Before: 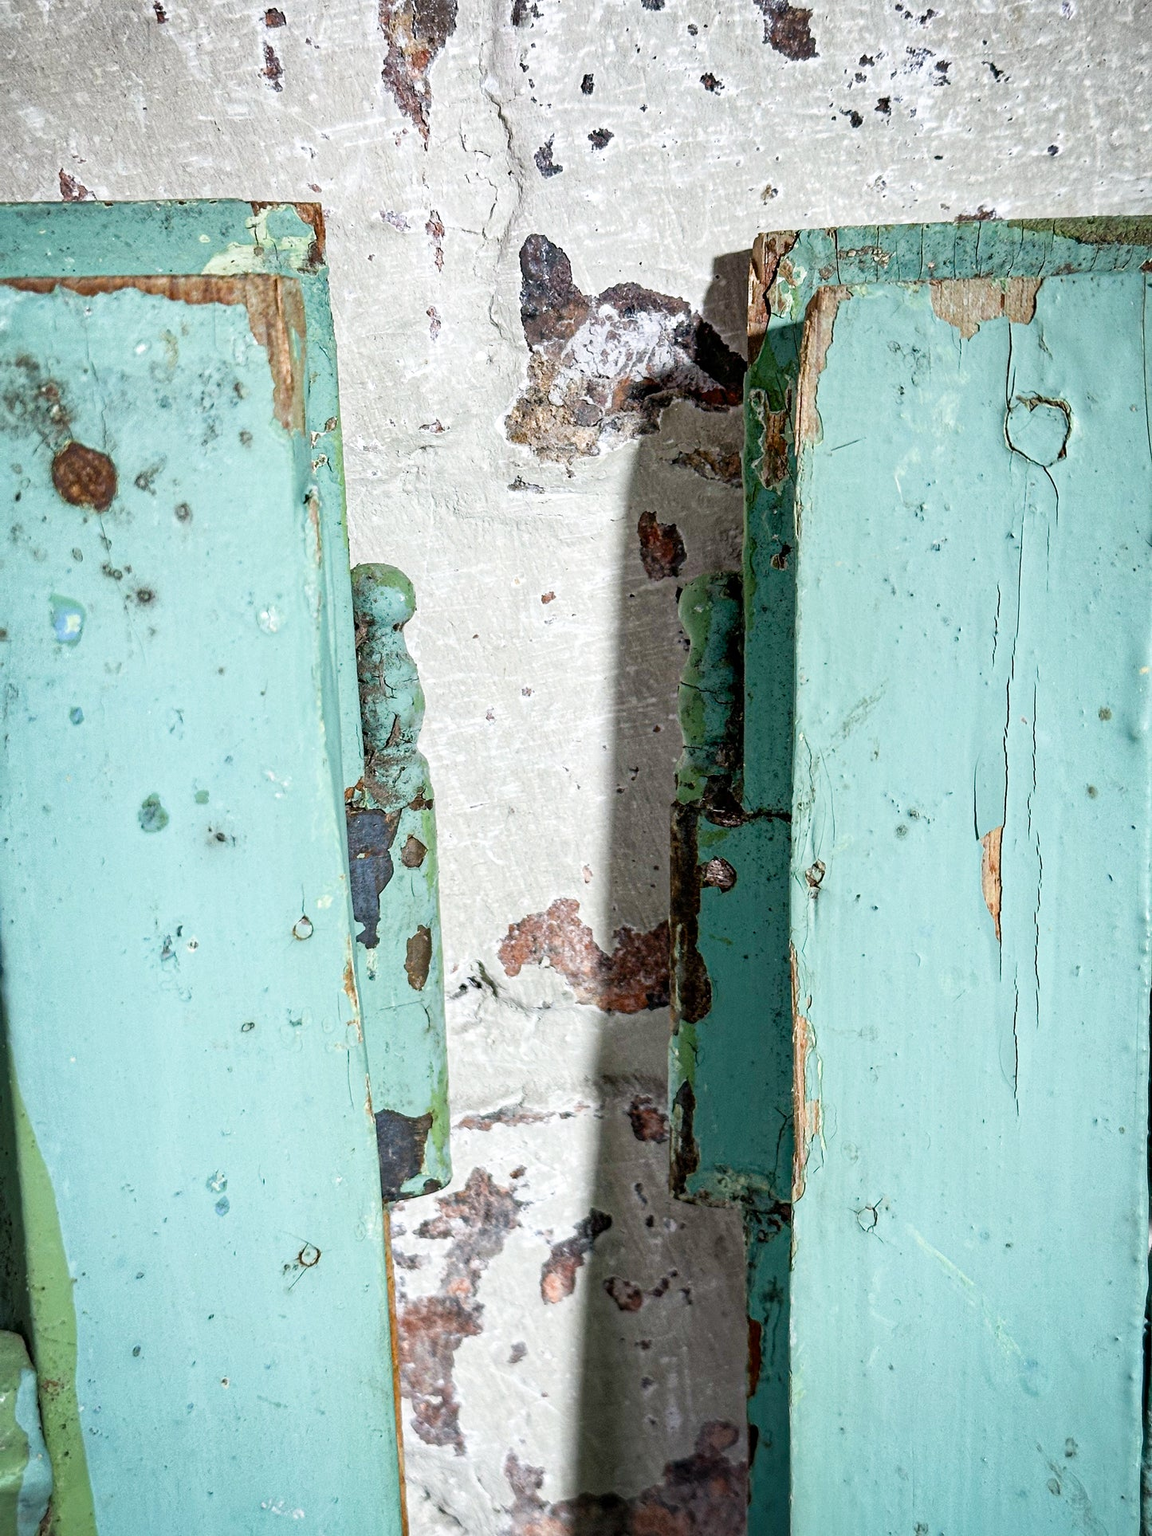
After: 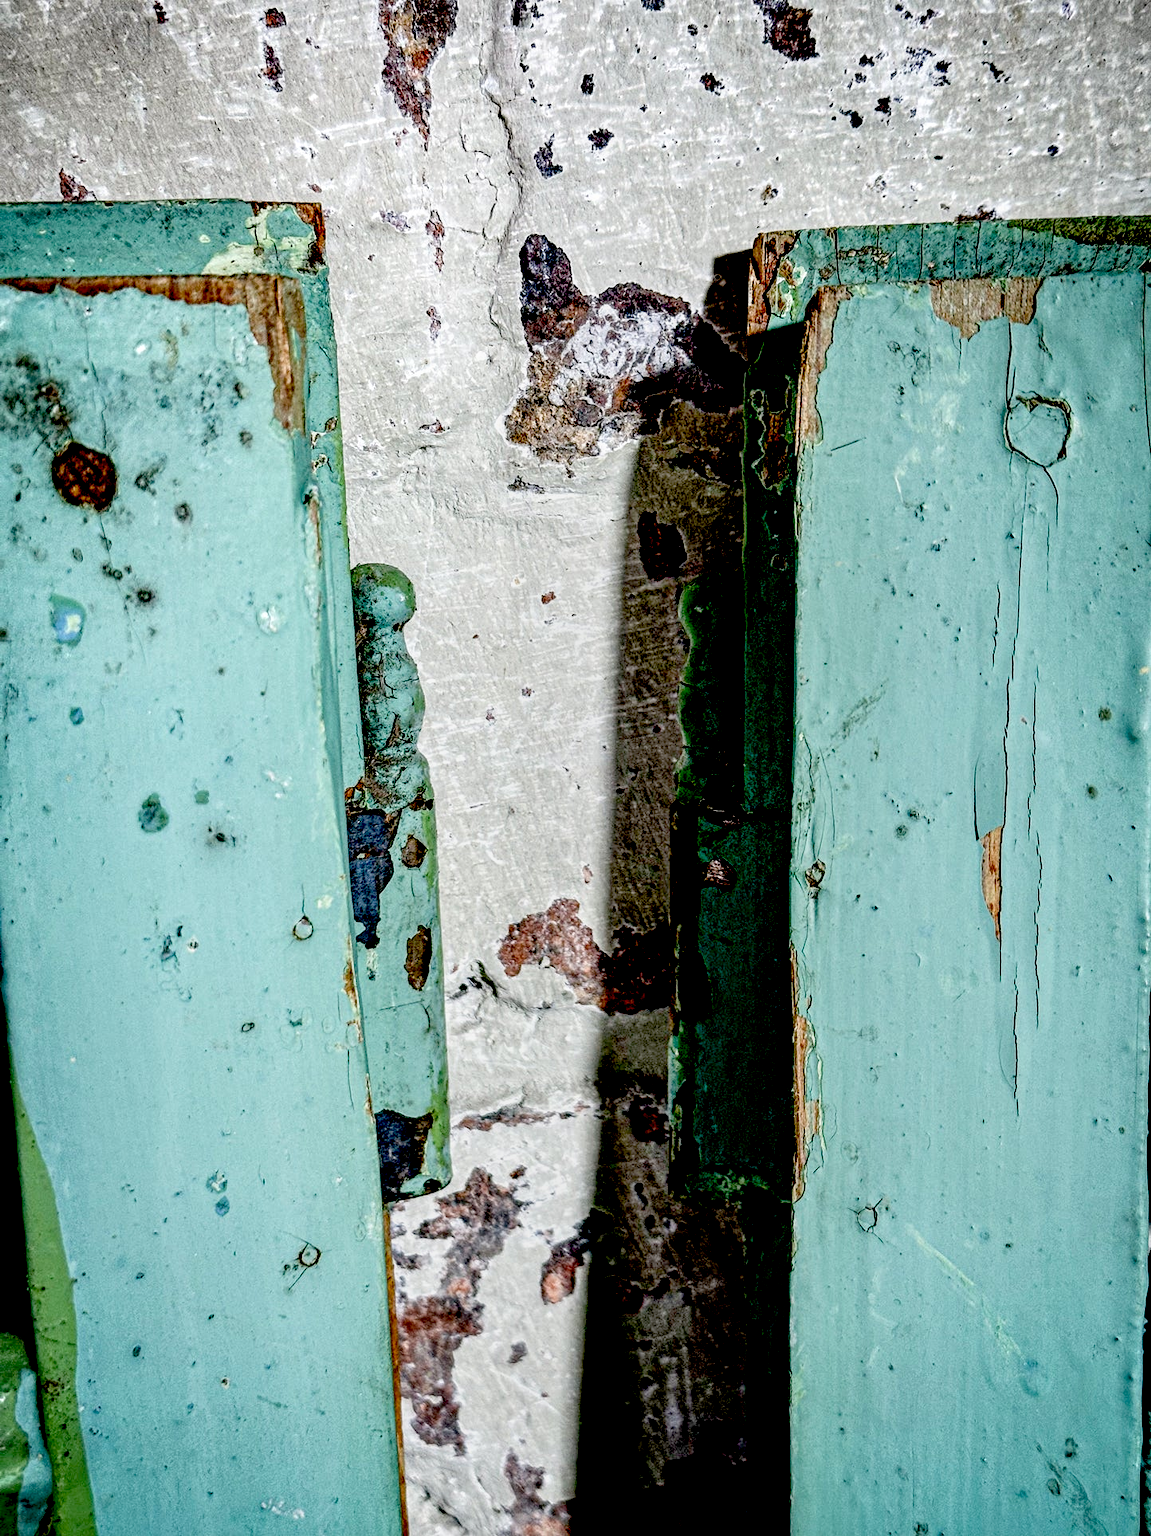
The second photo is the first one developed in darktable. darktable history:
exposure: black level correction 0.098, exposure -0.093 EV, compensate highlight preservation false
local contrast: highlights 62%, detail 143%, midtone range 0.424
